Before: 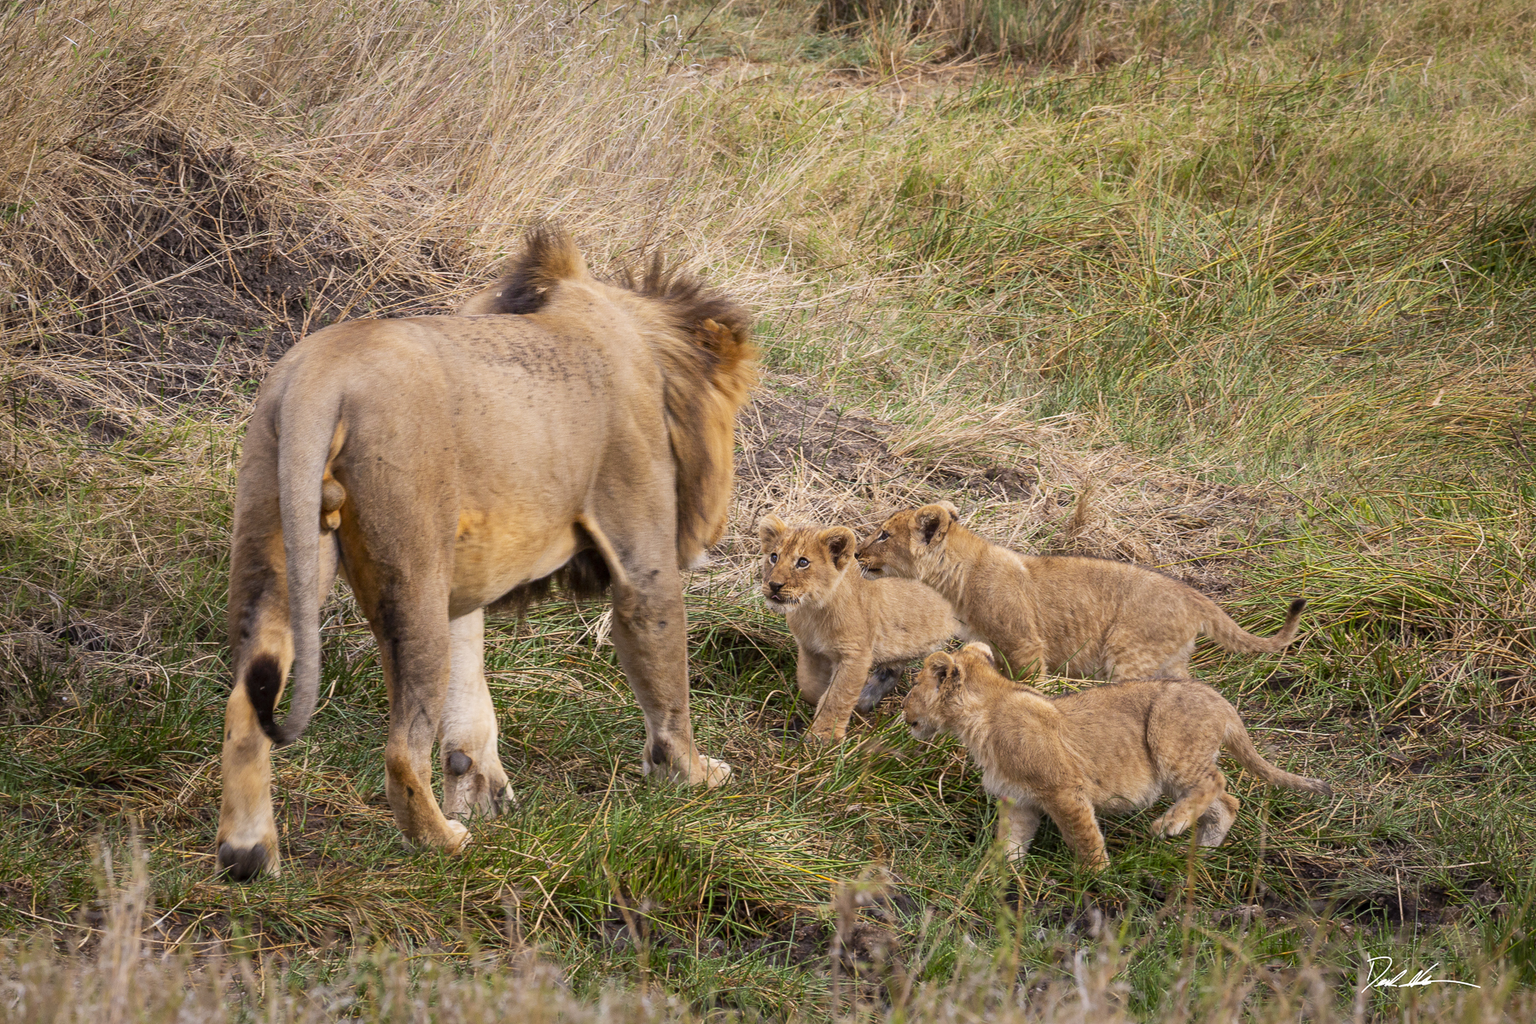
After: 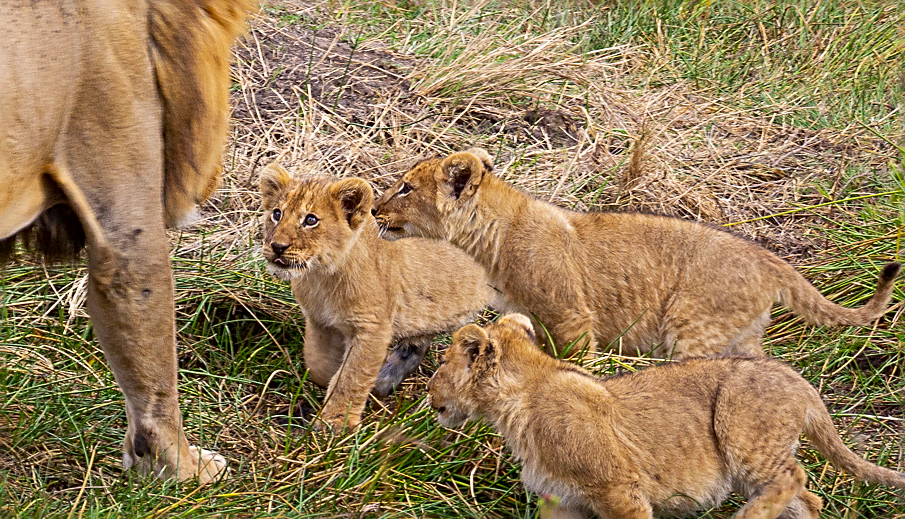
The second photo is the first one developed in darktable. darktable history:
crop: left 35.03%, top 36.625%, right 14.663%, bottom 20.057%
color correction: highlights a* 1.39, highlights b* 17.83
sharpen: radius 2.676, amount 0.669
contrast brightness saturation: saturation 0.1
white balance: red 0.948, green 1.02, blue 1.176
